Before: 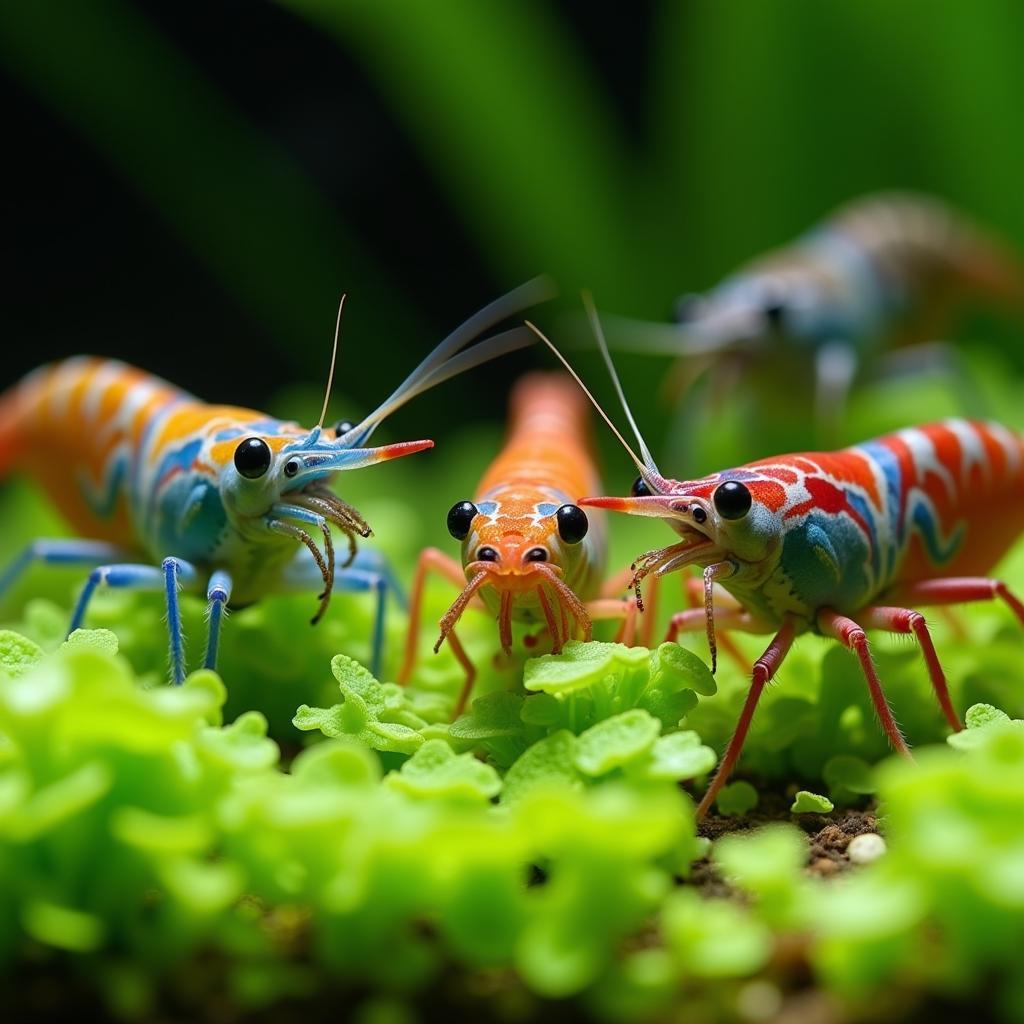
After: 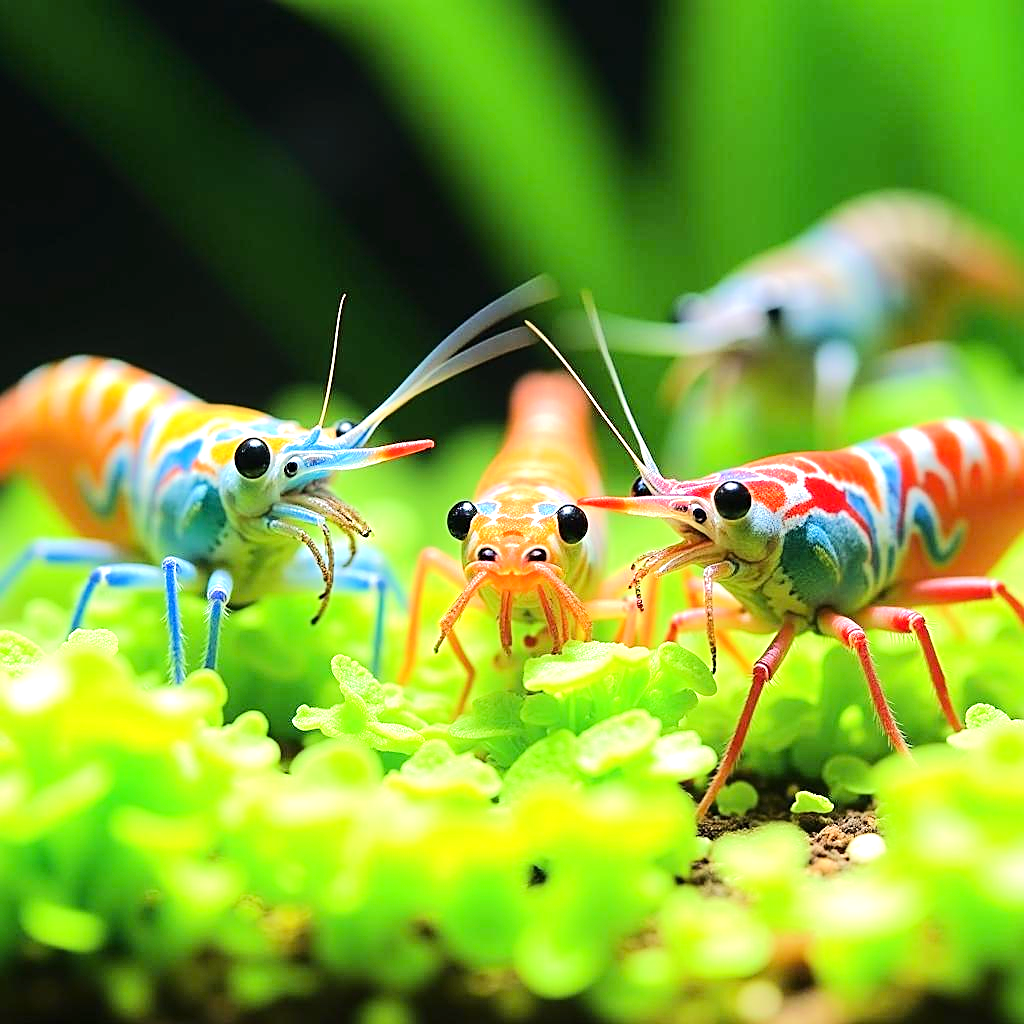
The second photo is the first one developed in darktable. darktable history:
exposure: black level correction 0, exposure 0.898 EV, compensate highlight preservation false
tone equalizer: -7 EV 0.142 EV, -6 EV 0.631 EV, -5 EV 1.16 EV, -4 EV 1.35 EV, -3 EV 1.14 EV, -2 EV 0.6 EV, -1 EV 0.147 EV, edges refinement/feathering 500, mask exposure compensation -1.57 EV, preserve details no
sharpen: on, module defaults
